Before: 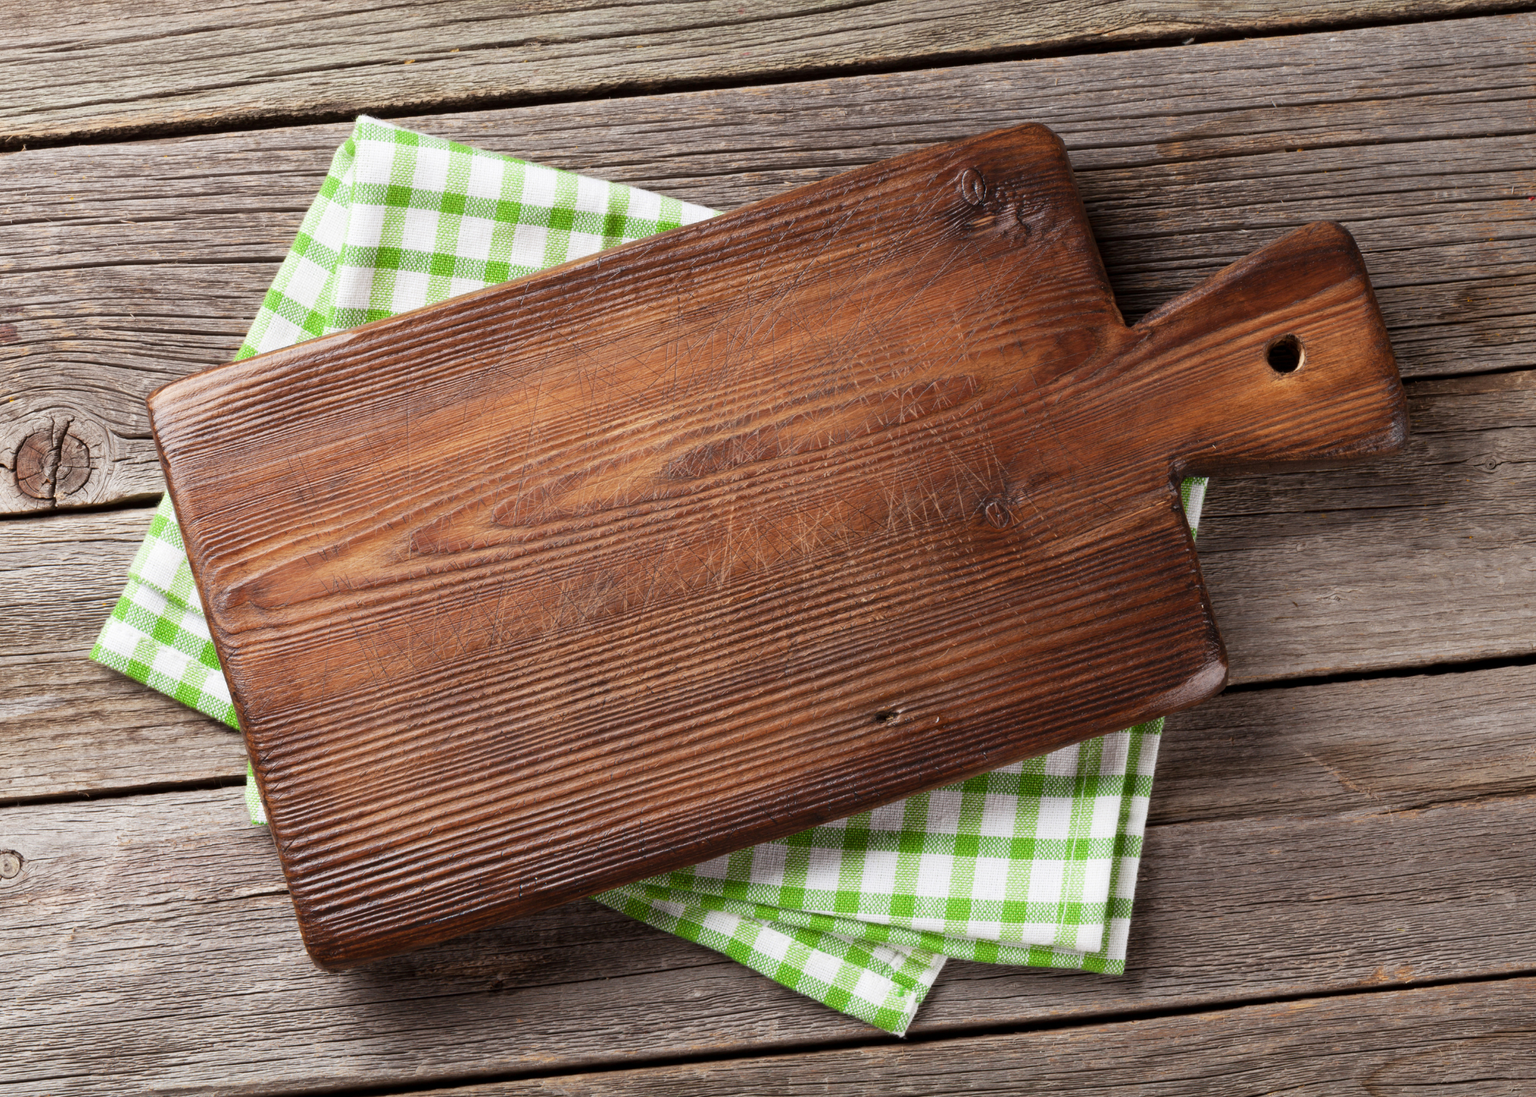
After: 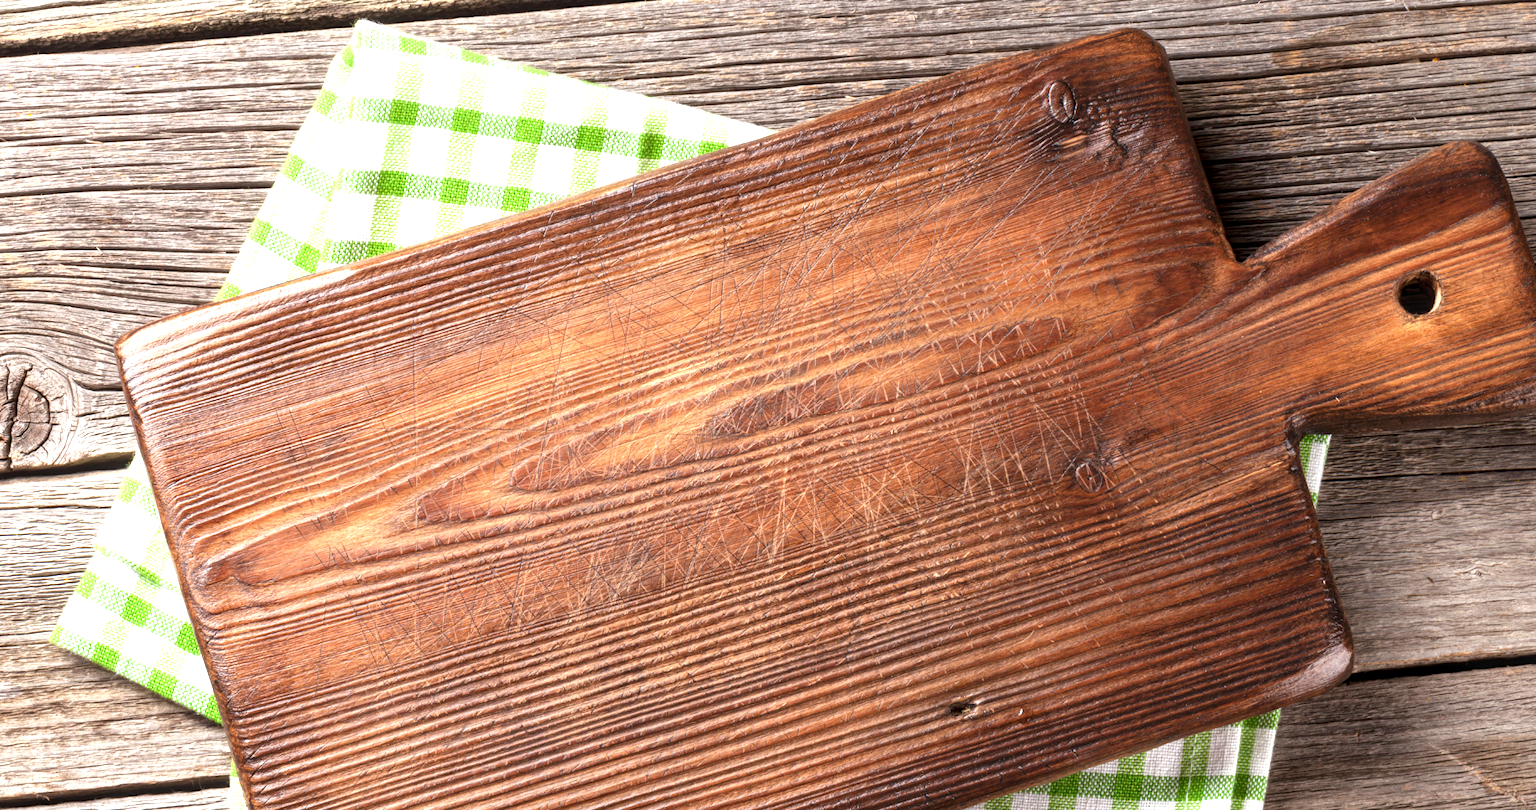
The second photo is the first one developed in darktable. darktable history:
crop: left 3.015%, top 8.969%, right 9.647%, bottom 26.457%
local contrast: on, module defaults
exposure: black level correction 0, exposure 0.95 EV, compensate exposure bias true, compensate highlight preservation false
